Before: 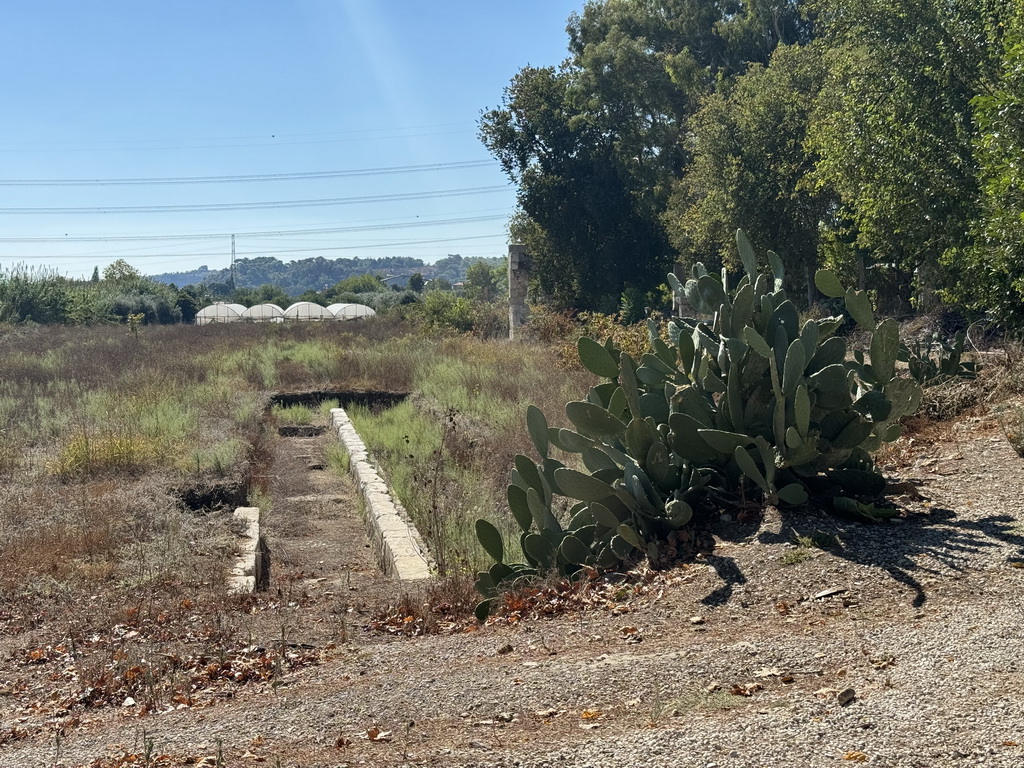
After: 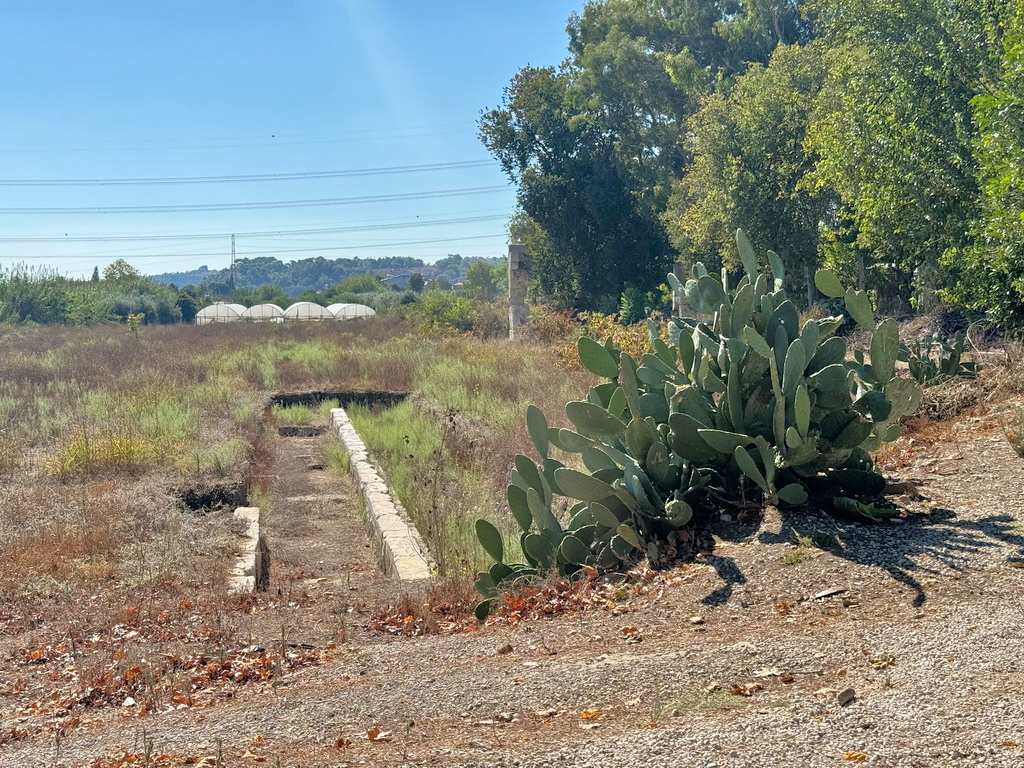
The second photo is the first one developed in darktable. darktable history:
tone equalizer: -7 EV 0.158 EV, -6 EV 0.619 EV, -5 EV 1.16 EV, -4 EV 1.35 EV, -3 EV 1.14 EV, -2 EV 0.6 EV, -1 EV 0.154 EV
